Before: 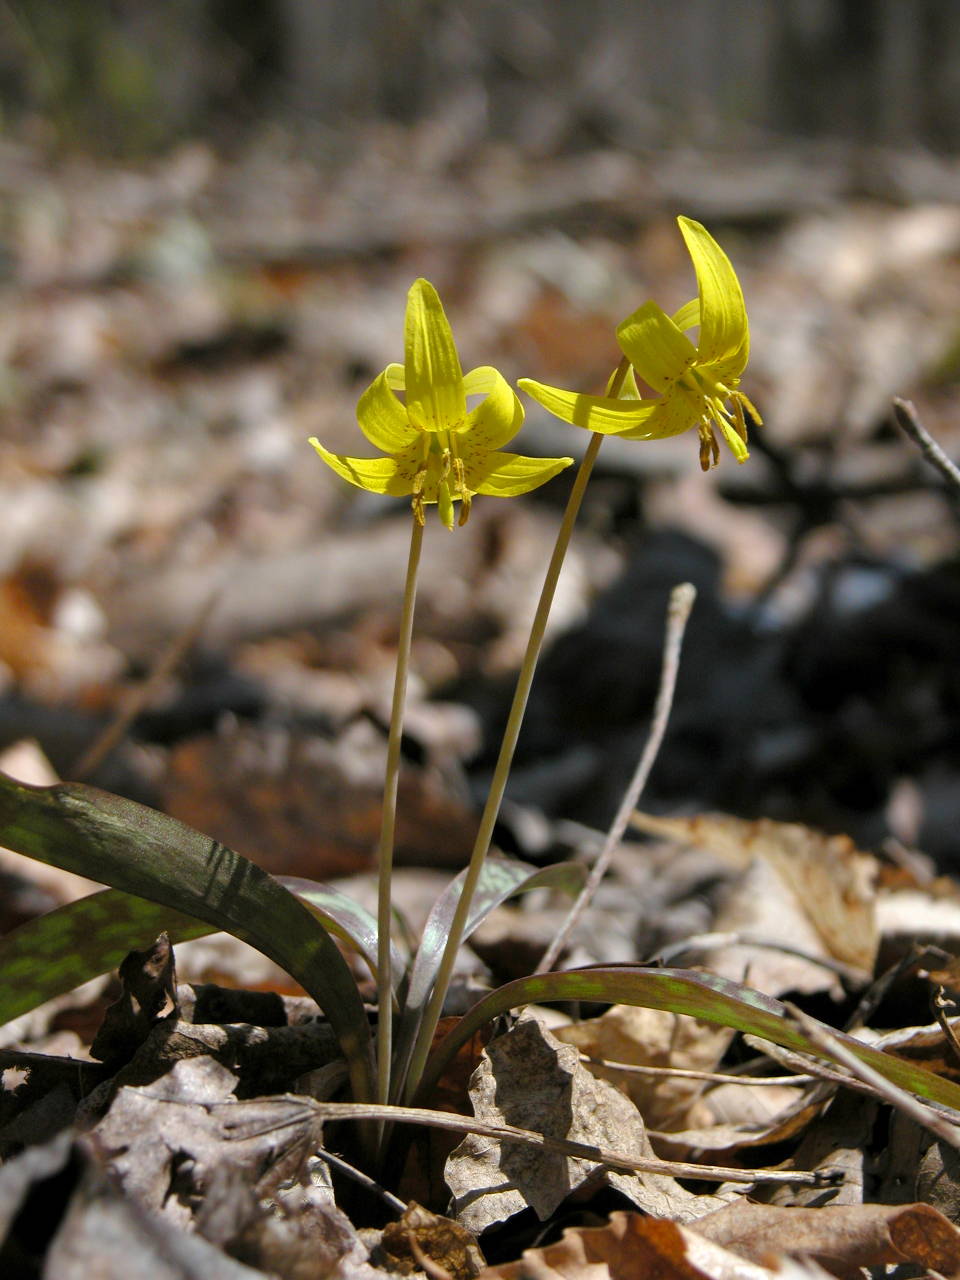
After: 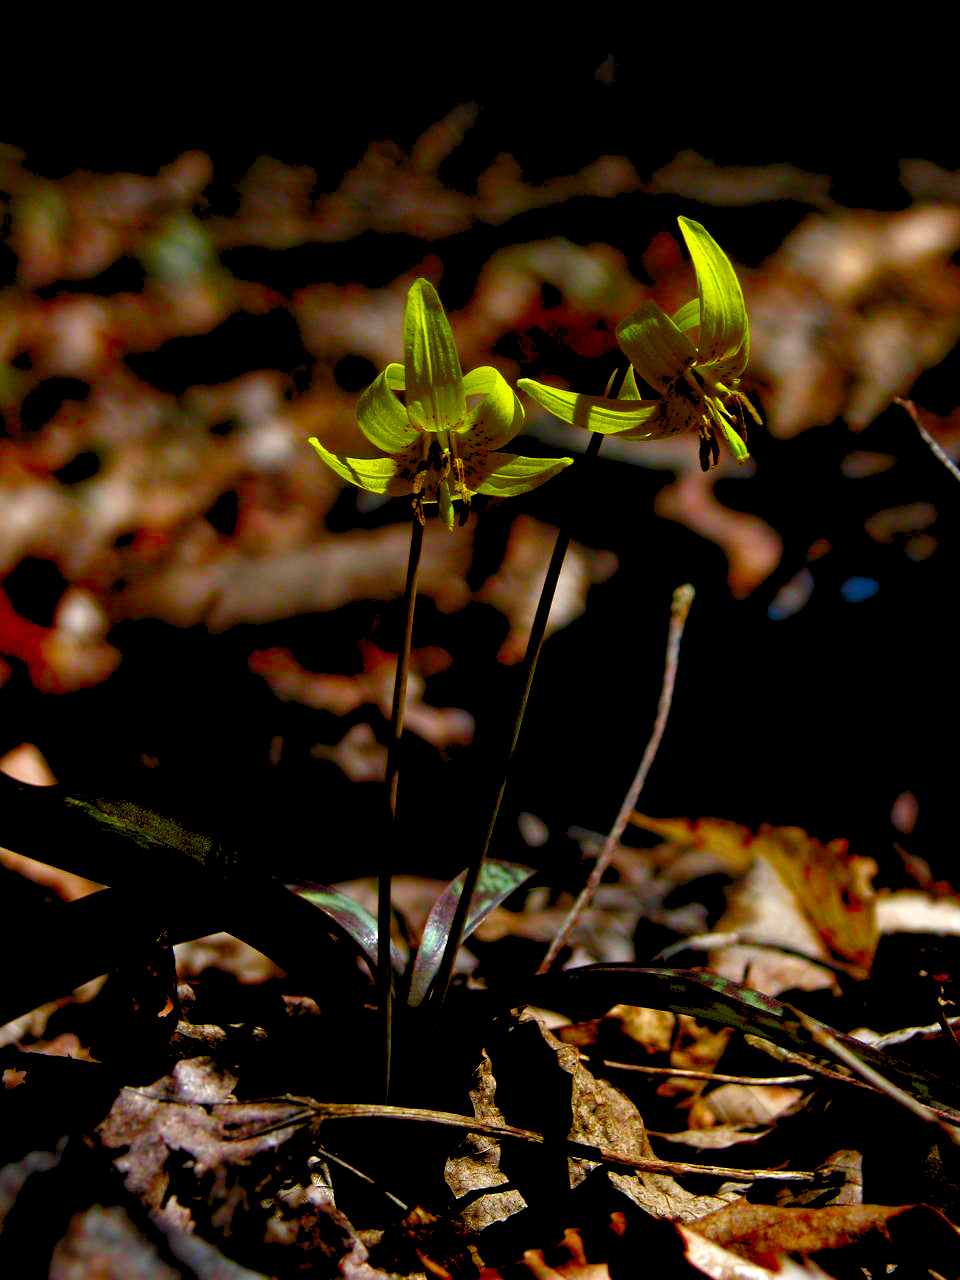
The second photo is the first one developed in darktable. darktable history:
levels: levels [0.072, 0.414, 0.976]
base curve: curves: ch0 [(0, 0) (0.303, 0.277) (1, 1)]
contrast brightness saturation: brightness -1, saturation 1
color balance rgb: perceptual saturation grading › global saturation 20%, perceptual saturation grading › highlights -25%, perceptual saturation grading › shadows 25%
